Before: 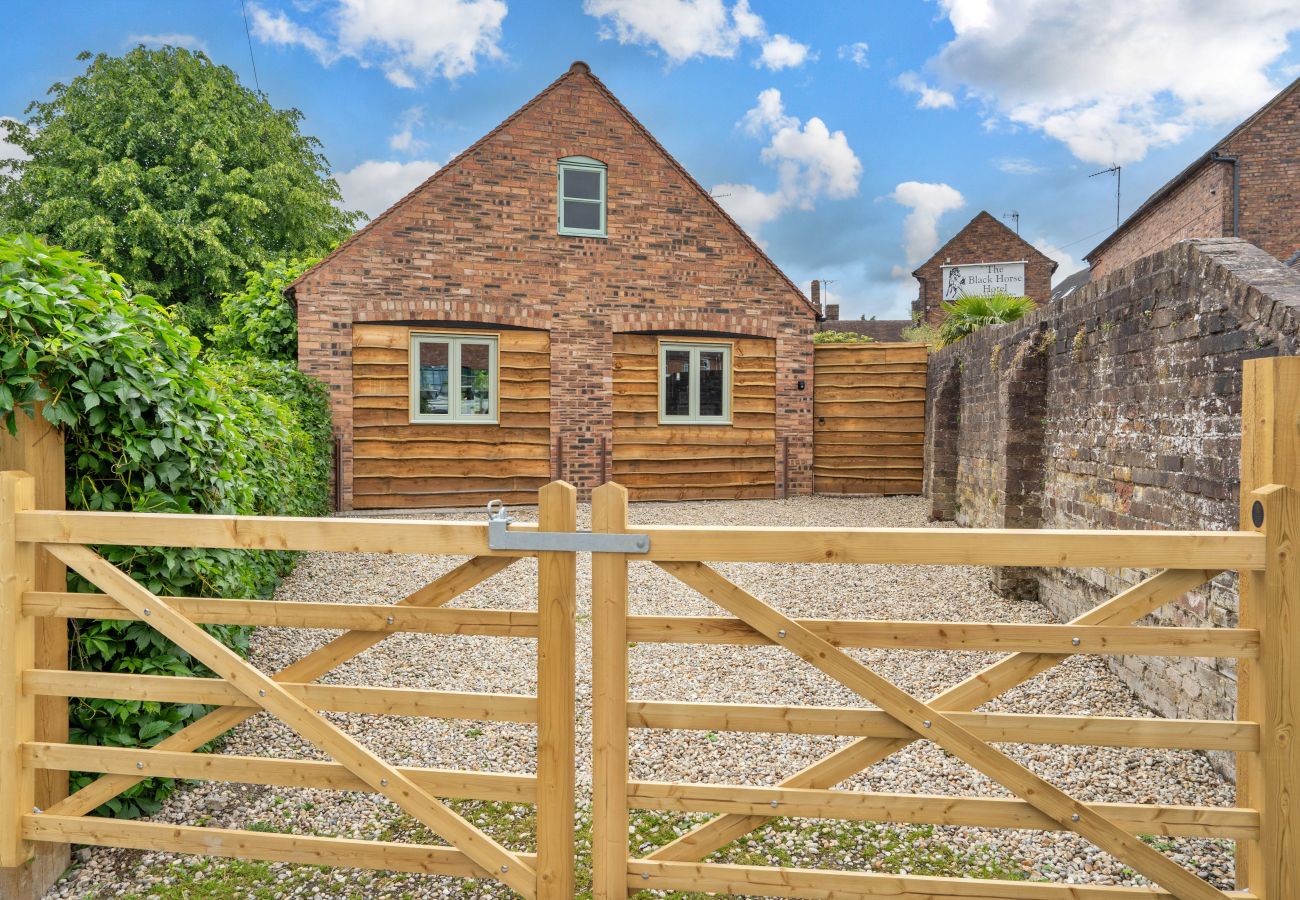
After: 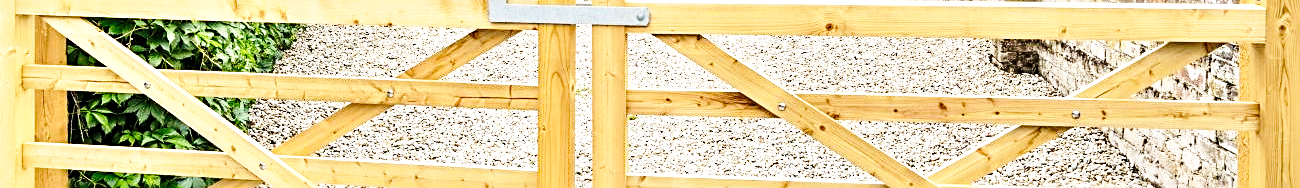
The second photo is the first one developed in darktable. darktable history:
crop and rotate: top 58.665%, bottom 20.363%
tone equalizer: -8 EV -0.765 EV, -7 EV -0.703 EV, -6 EV -0.573 EV, -5 EV -0.422 EV, -3 EV 0.383 EV, -2 EV 0.6 EV, -1 EV 0.699 EV, +0 EV 0.729 EV, edges refinement/feathering 500, mask exposure compensation -1.24 EV, preserve details no
exposure: black level correction 0, compensate highlight preservation false
base curve: curves: ch0 [(0, 0) (0.028, 0.03) (0.121, 0.232) (0.46, 0.748) (0.859, 0.968) (1, 1)], preserve colors none
sharpen: radius 2.536, amount 0.625
haze removal: compatibility mode true, adaptive false
local contrast: highlights 106%, shadows 98%, detail 119%, midtone range 0.2
